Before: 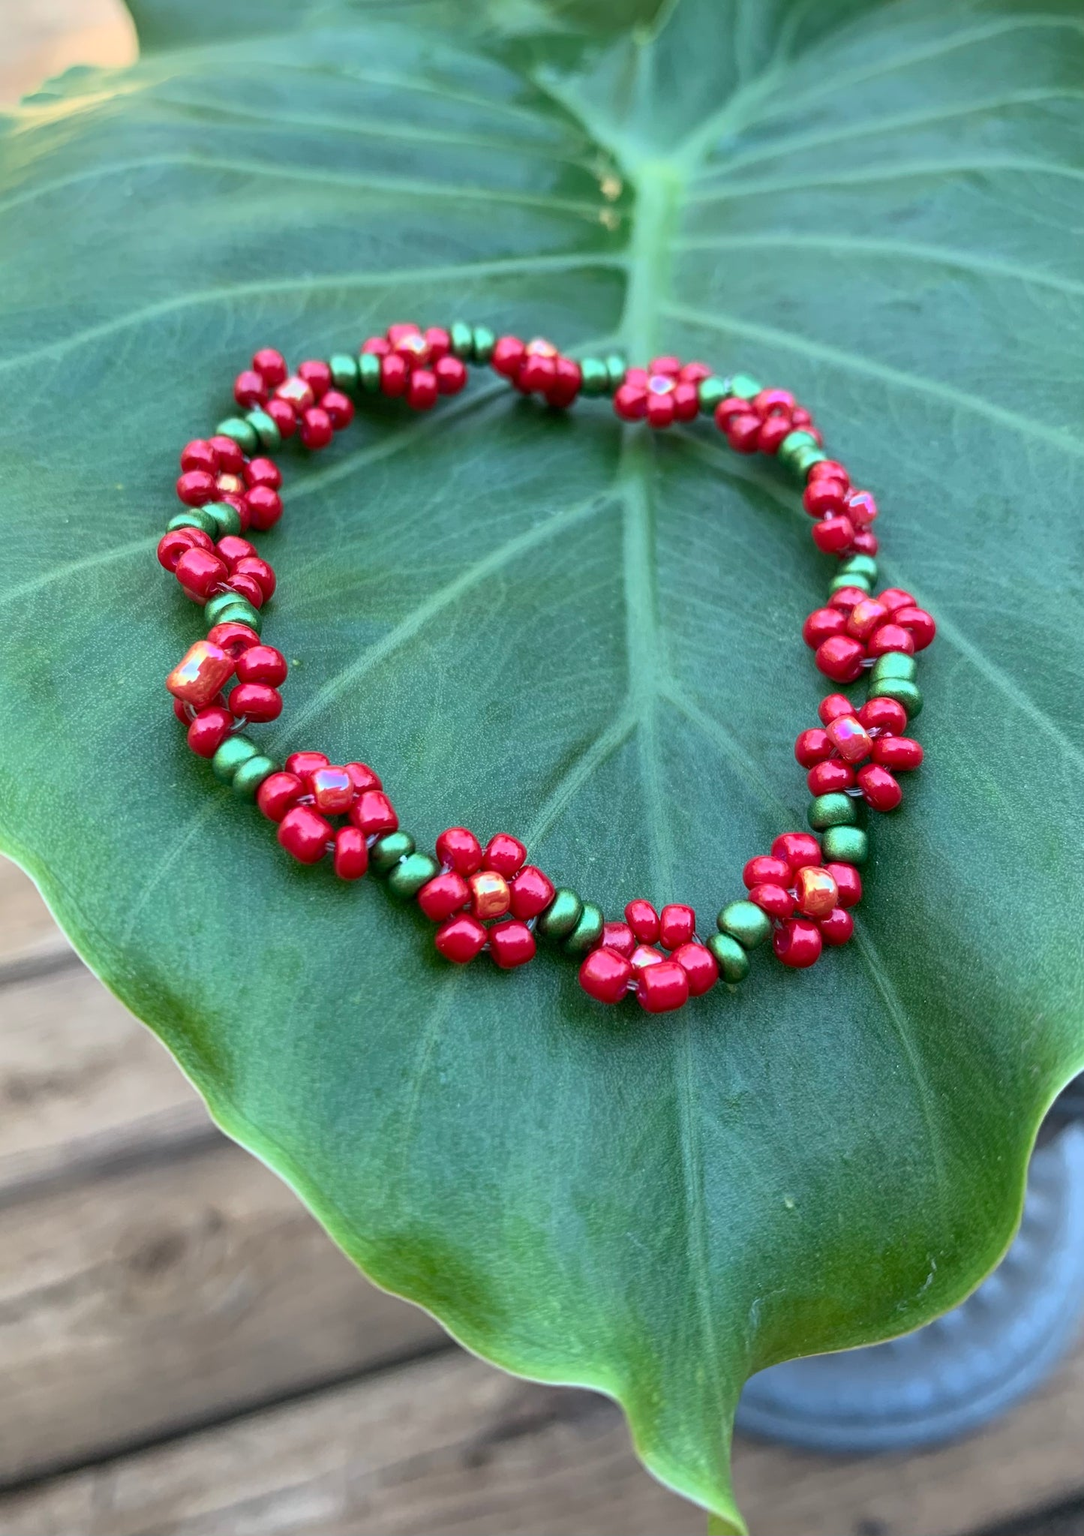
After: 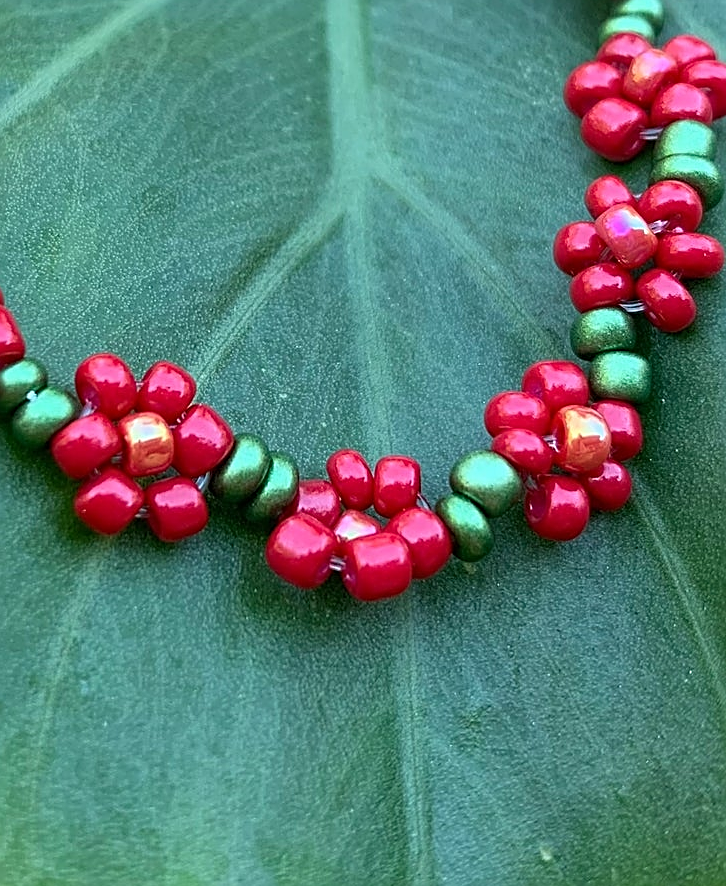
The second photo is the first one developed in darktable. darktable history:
crop: left 35.03%, top 36.625%, right 14.663%, bottom 20.057%
sharpen: amount 0.75
